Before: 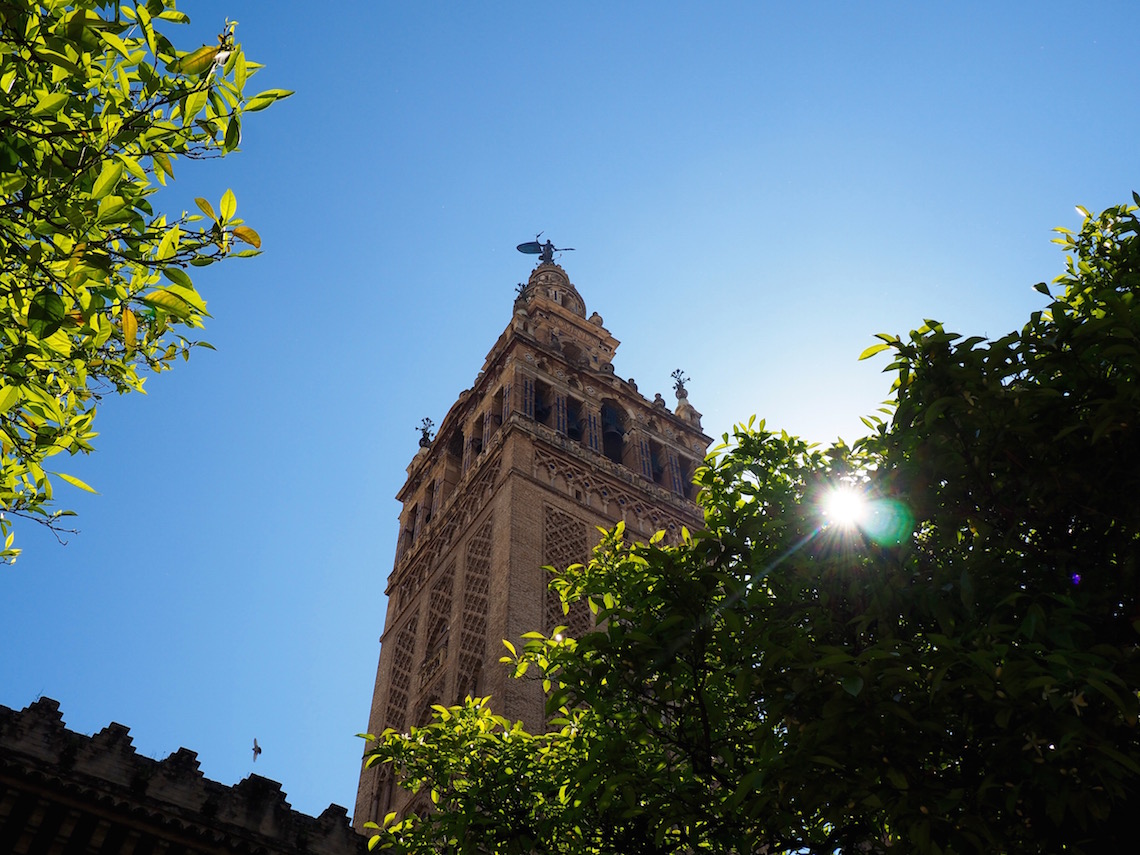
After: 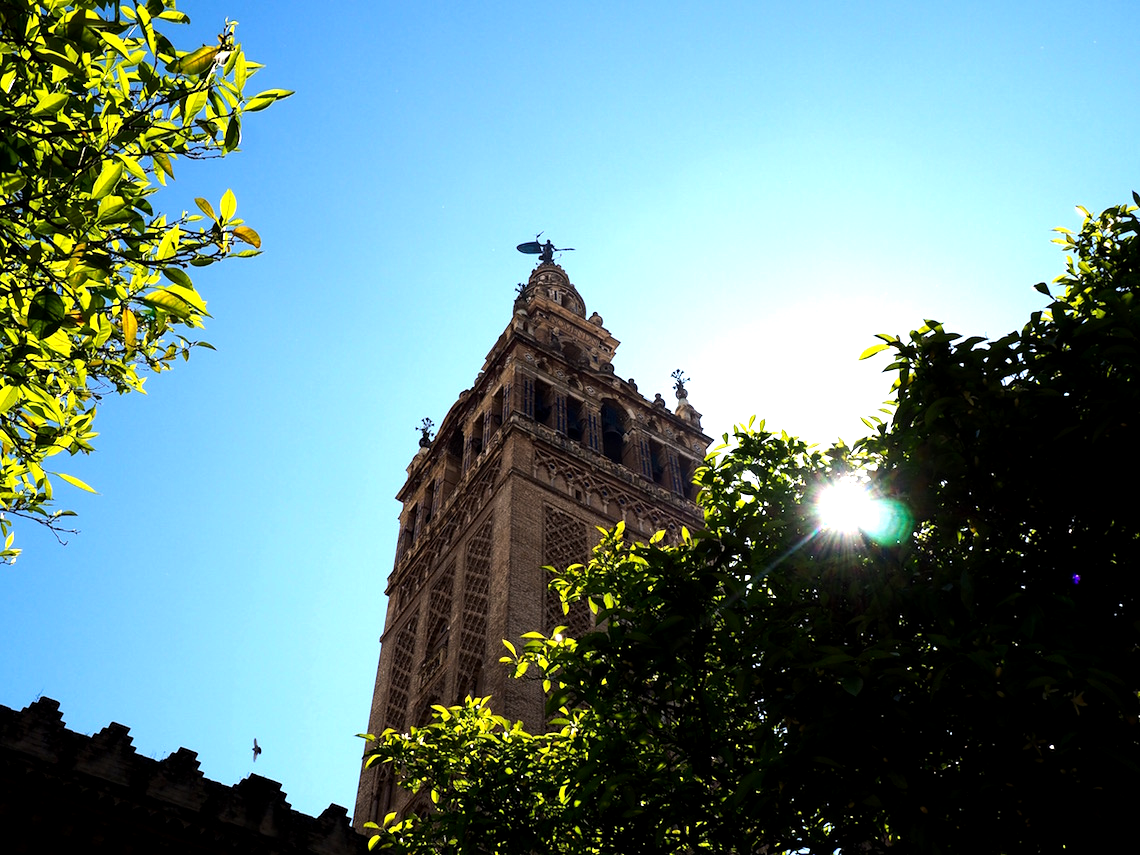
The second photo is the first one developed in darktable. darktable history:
exposure: black level correction 0.005, exposure 0.001 EV, compensate highlight preservation false
tone equalizer: -8 EV -1.08 EV, -7 EV -1.01 EV, -6 EV -0.867 EV, -5 EV -0.578 EV, -3 EV 0.578 EV, -2 EV 0.867 EV, -1 EV 1.01 EV, +0 EV 1.08 EV, edges refinement/feathering 500, mask exposure compensation -1.57 EV, preserve details no
